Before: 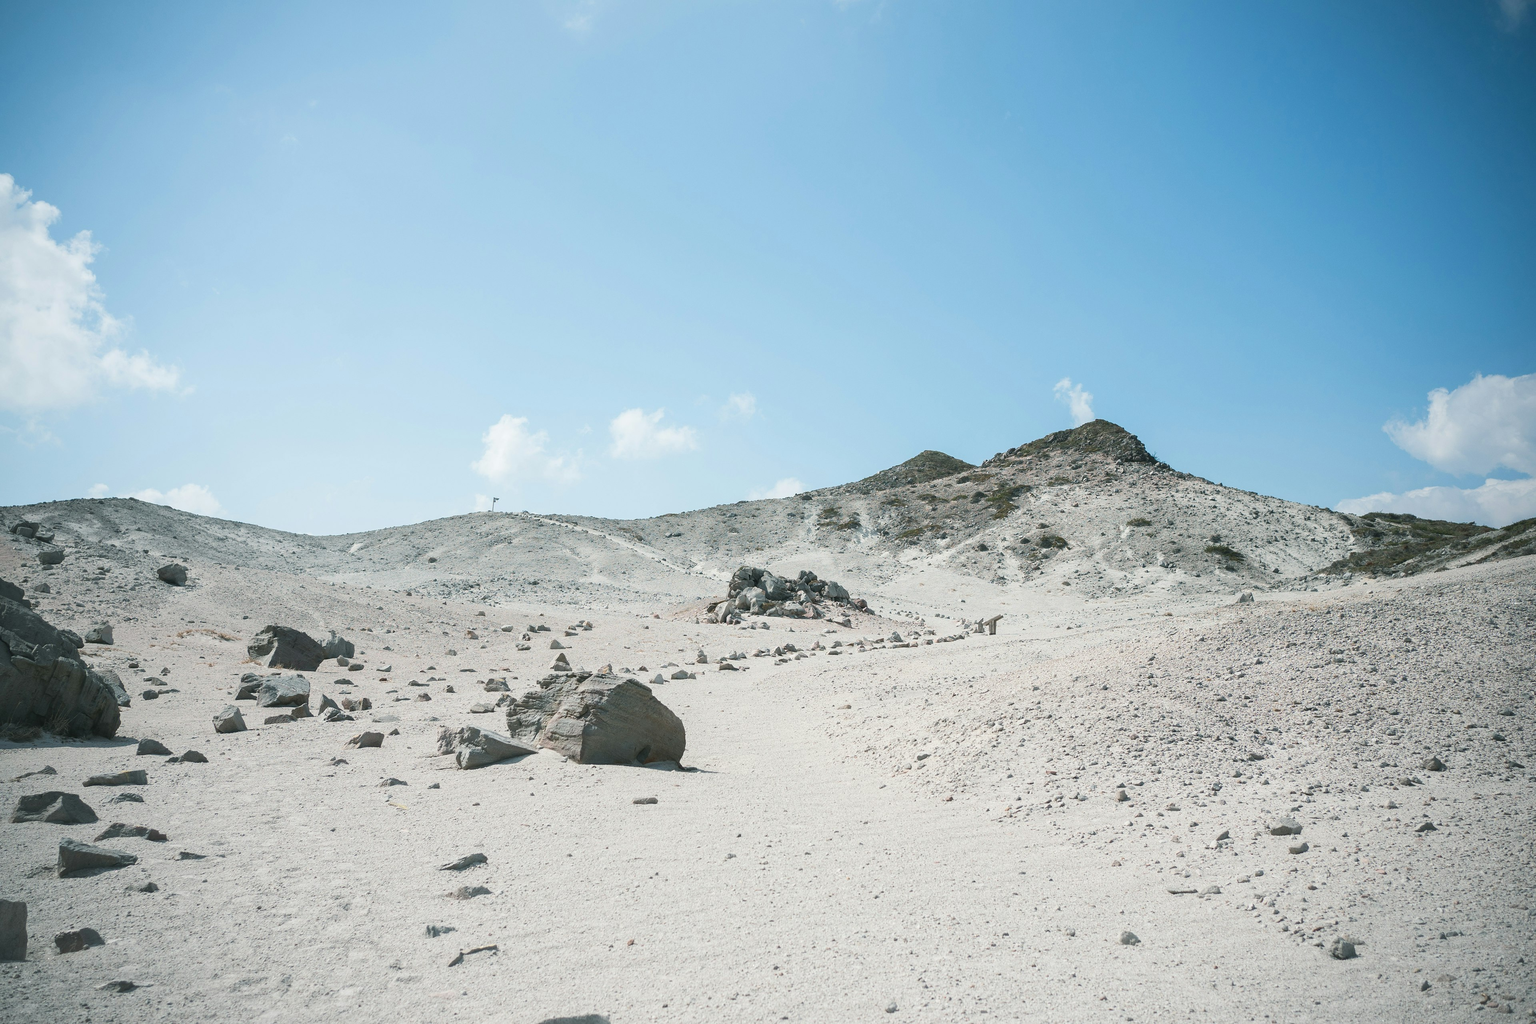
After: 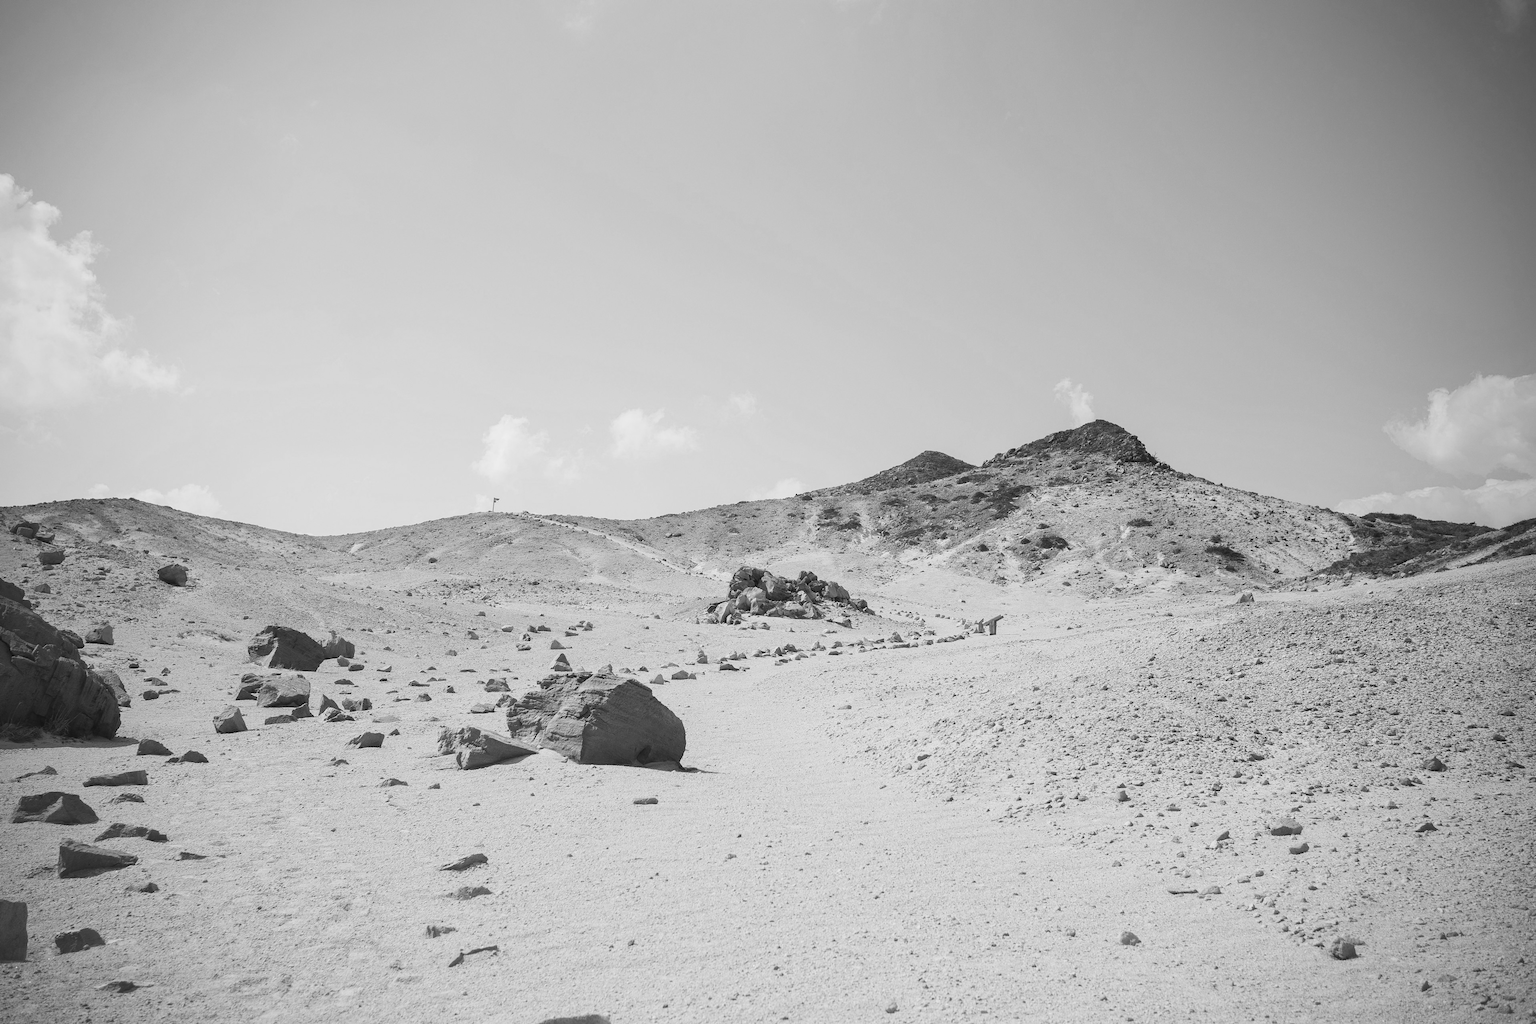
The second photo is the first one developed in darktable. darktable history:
tone equalizer: on, module defaults
color calibration: output gray [0.21, 0.42, 0.37, 0], gray › normalize channels true, illuminant same as pipeline (D50), adaptation XYZ, x 0.346, y 0.359, gamut compression 0
